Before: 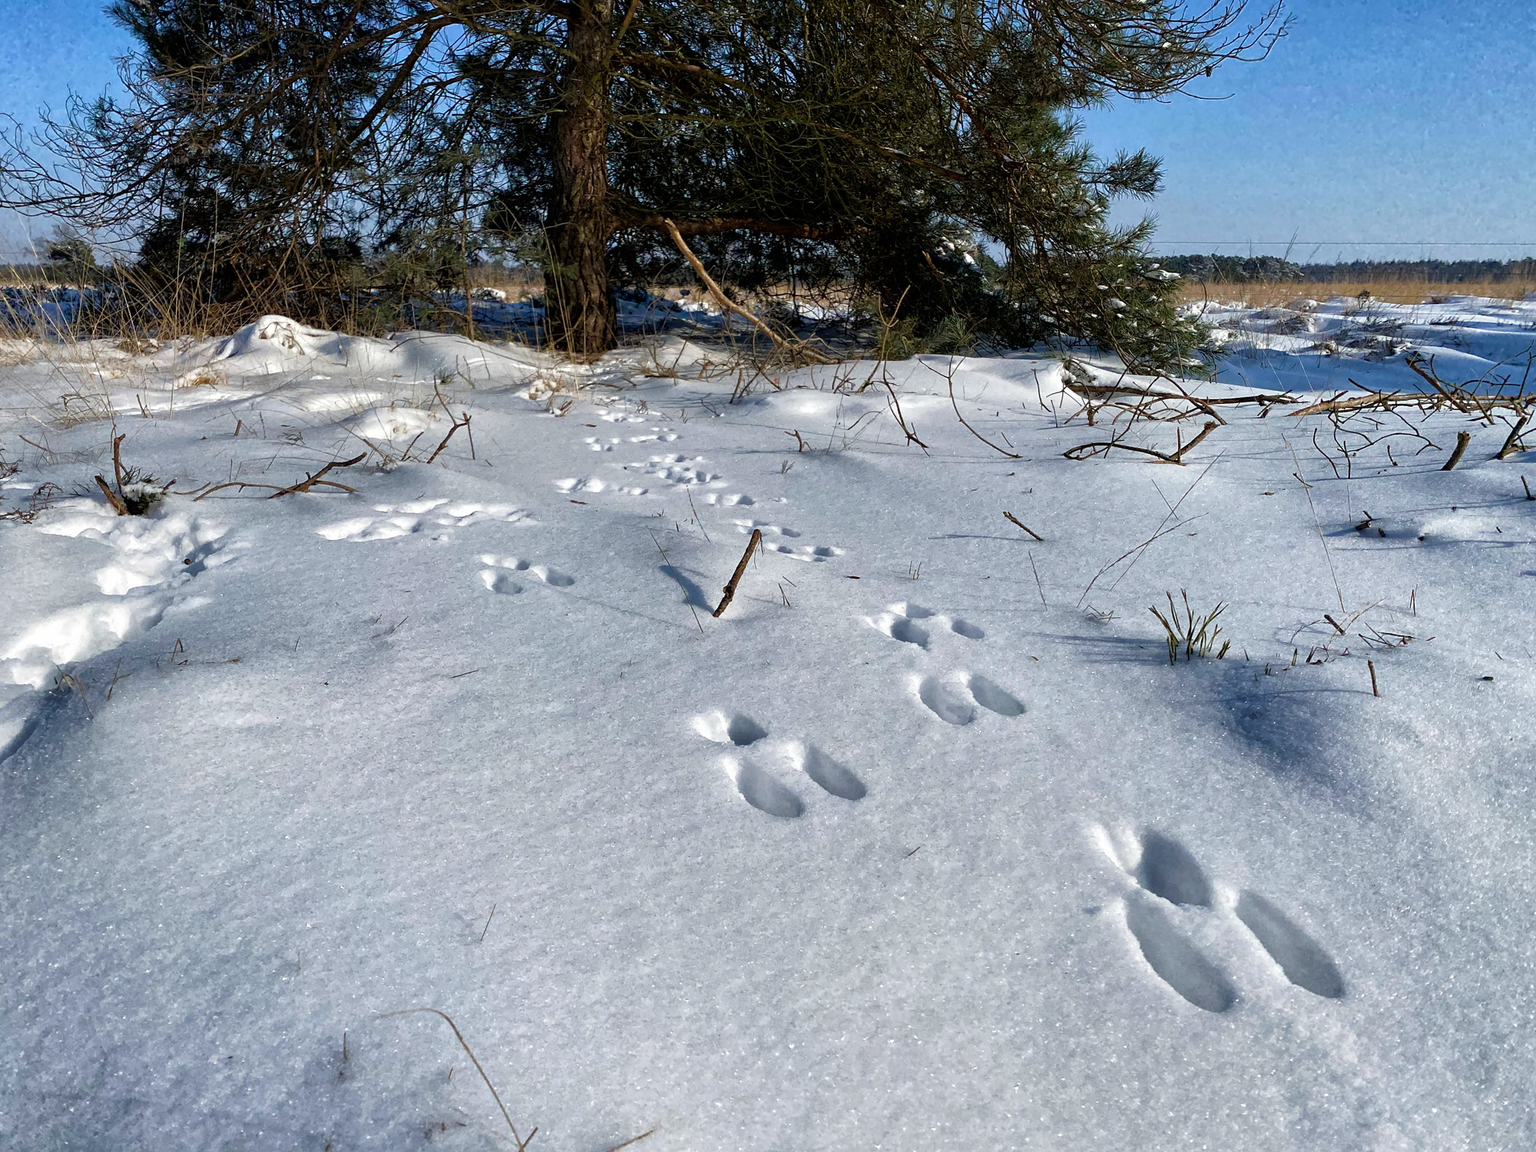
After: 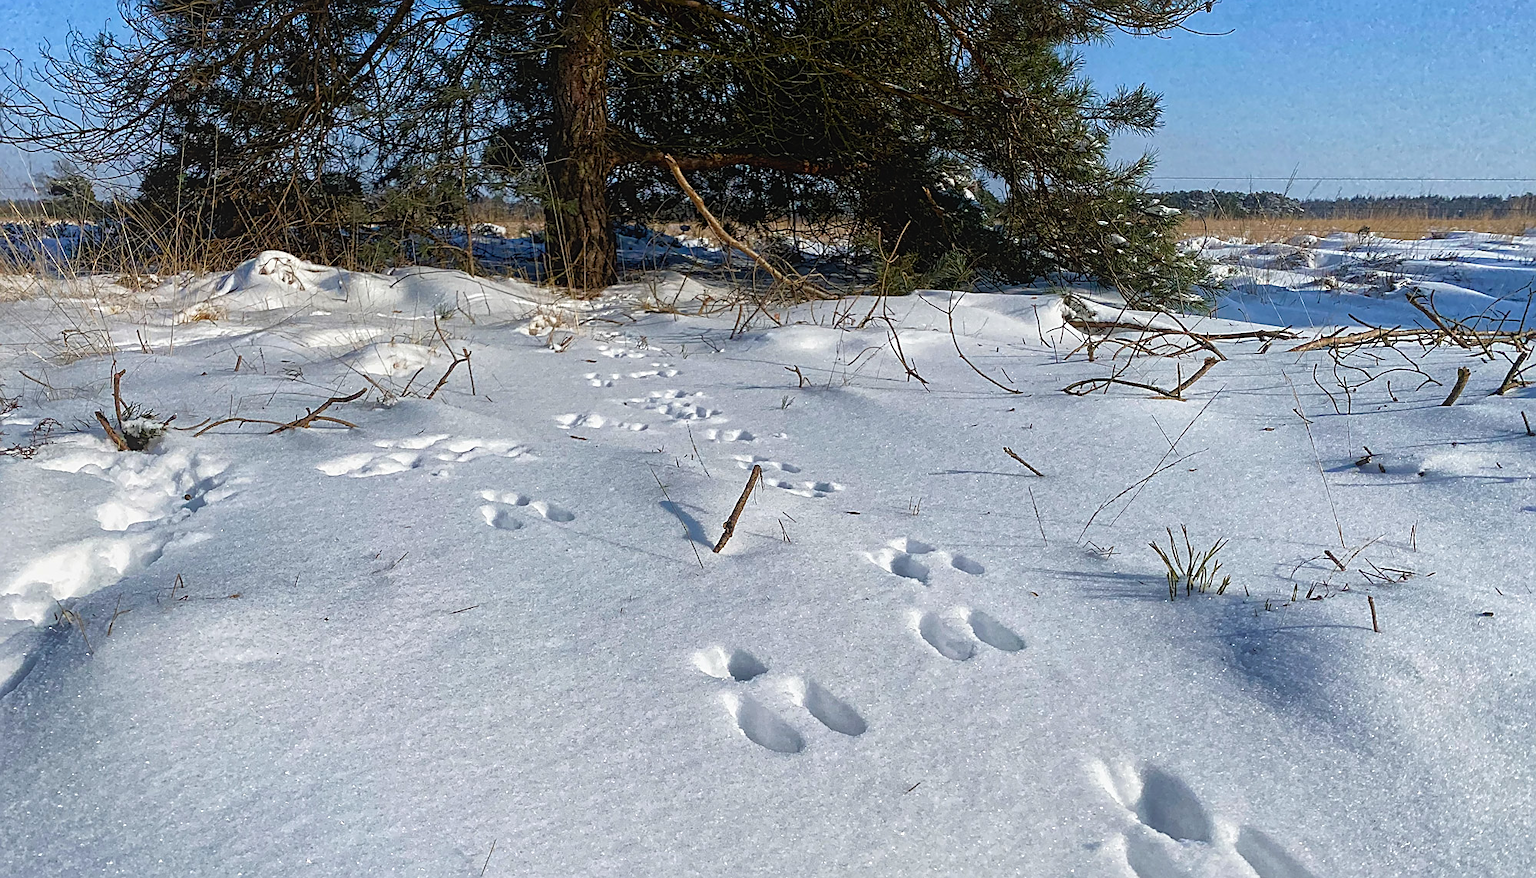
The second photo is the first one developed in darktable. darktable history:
sharpen: on, module defaults
crop: top 5.636%, bottom 18.035%
exposure: exposure 0.127 EV, compensate highlight preservation false
contrast equalizer: y [[0.439, 0.44, 0.442, 0.457, 0.493, 0.498], [0.5 ×6], [0.5 ×6], [0 ×6], [0 ×6]]
